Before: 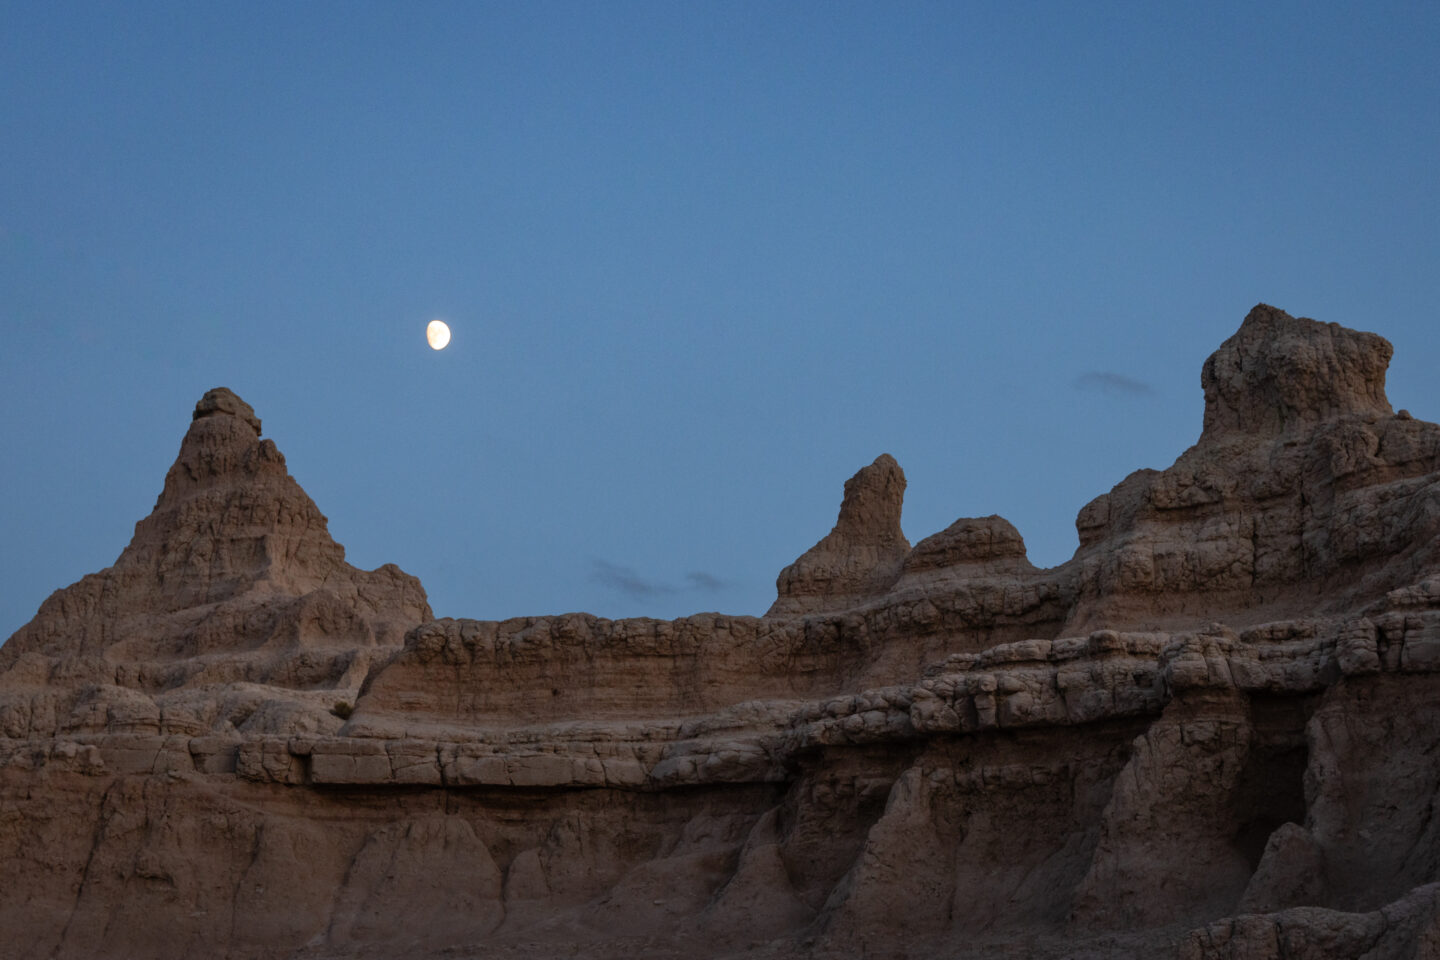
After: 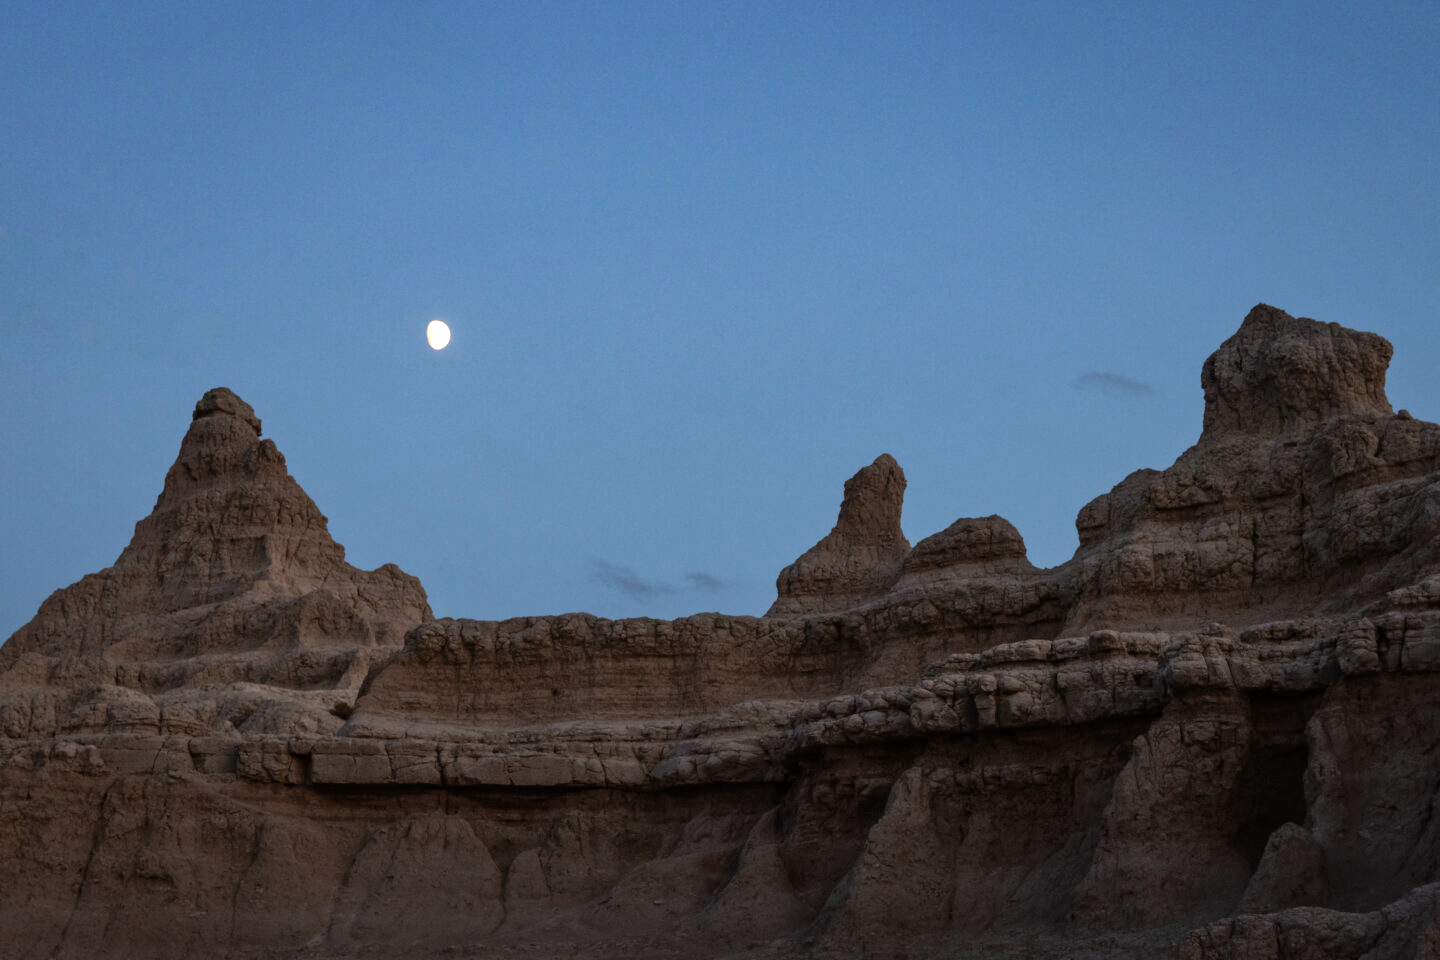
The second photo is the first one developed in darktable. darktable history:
tone equalizer: -8 EV -0.417 EV, -7 EV -0.389 EV, -6 EV -0.333 EV, -5 EV -0.222 EV, -3 EV 0.222 EV, -2 EV 0.333 EV, -1 EV 0.389 EV, +0 EV 0.417 EV, edges refinement/feathering 500, mask exposure compensation -1.57 EV, preserve details no
exposure: compensate highlight preservation false
